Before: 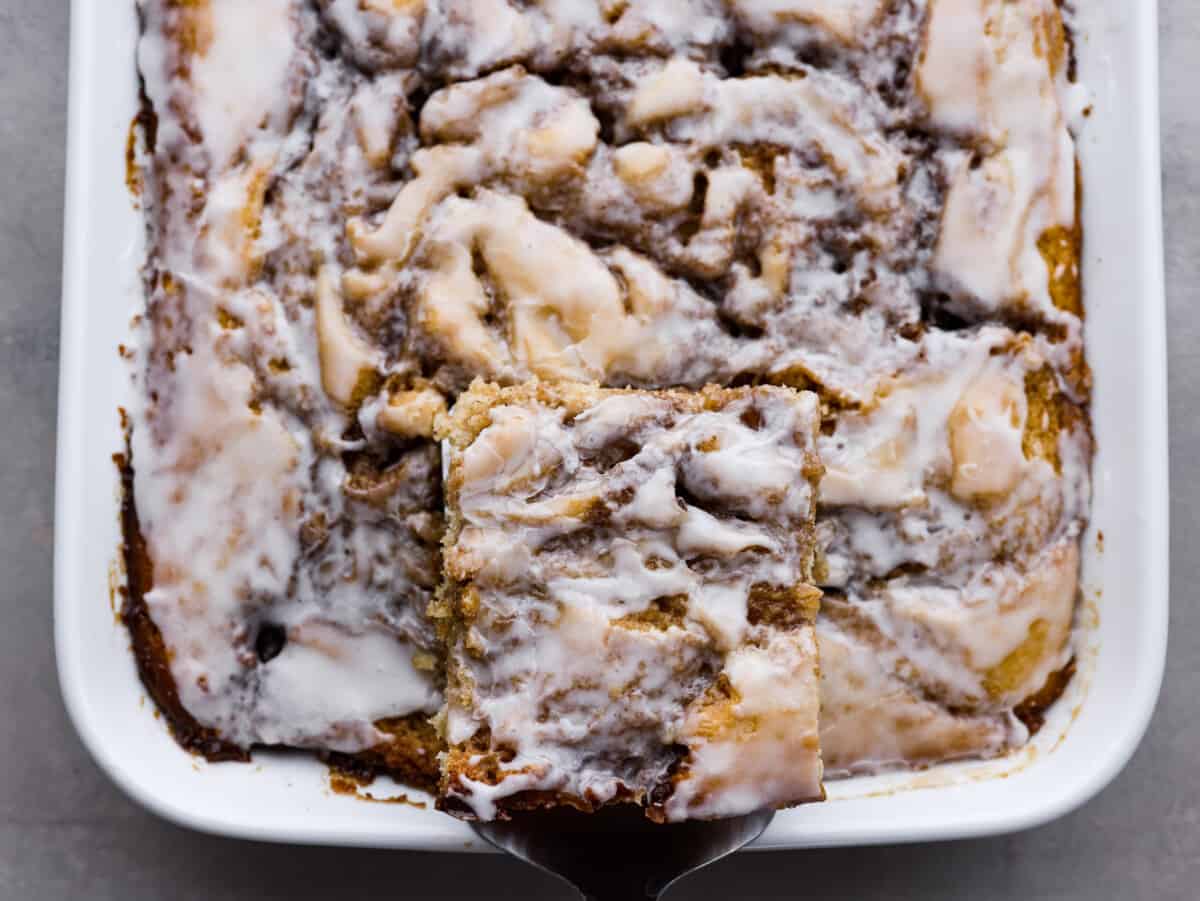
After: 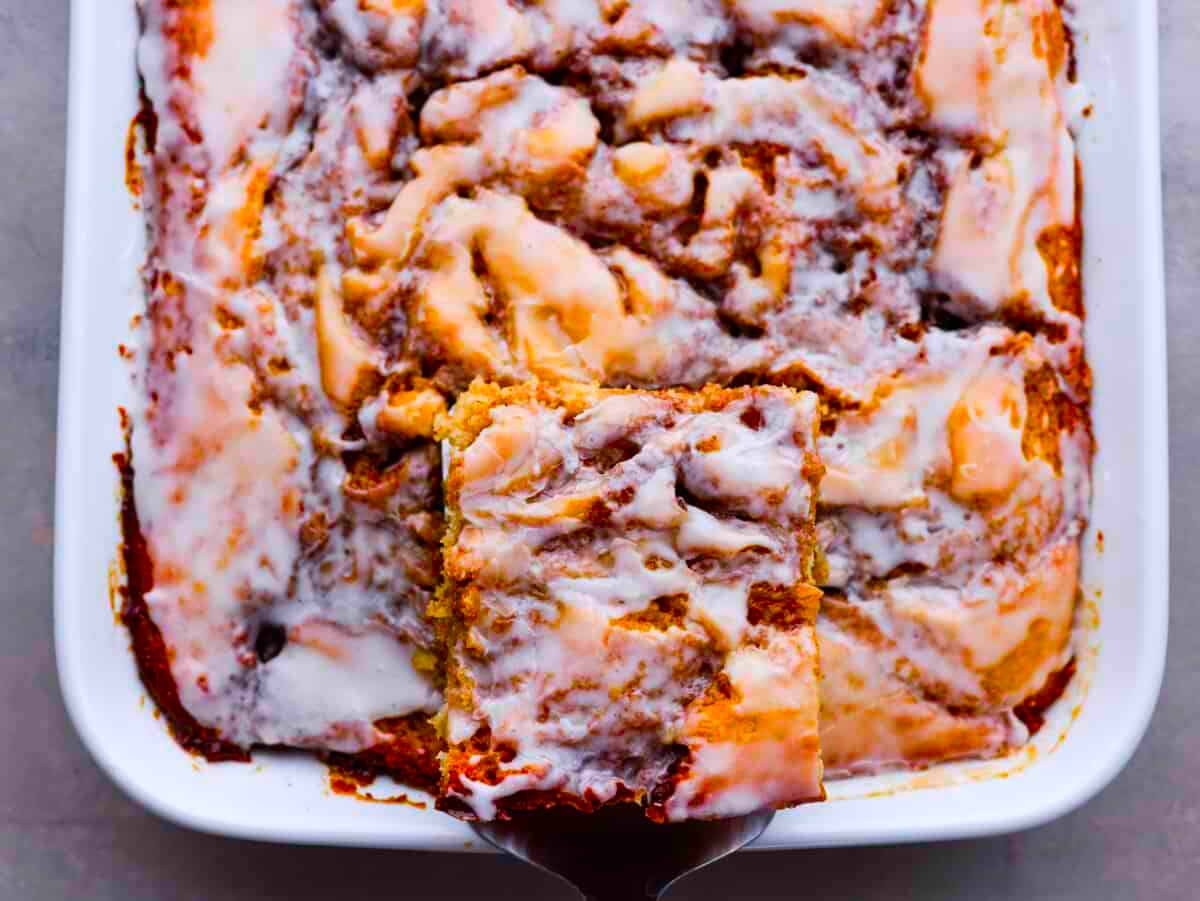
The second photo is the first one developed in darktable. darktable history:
color balance rgb: perceptual saturation grading › global saturation 29.564%
color correction: highlights b* -0.01, saturation 1.78
local contrast: mode bilateral grid, contrast 100, coarseness 99, detail 92%, midtone range 0.2
